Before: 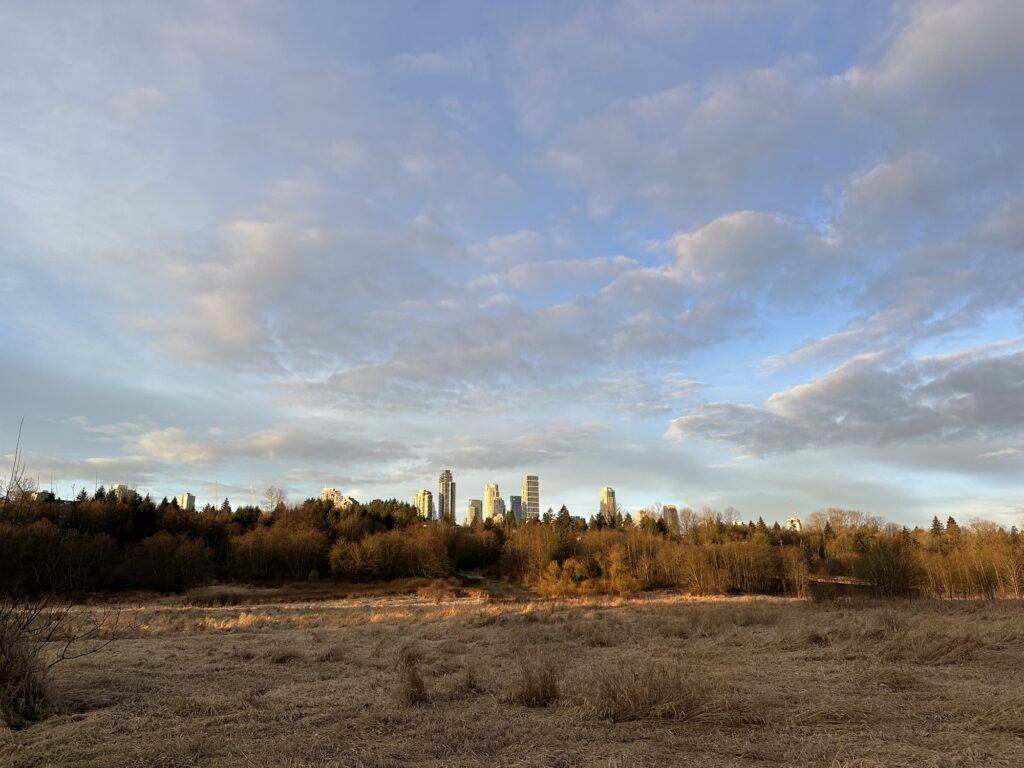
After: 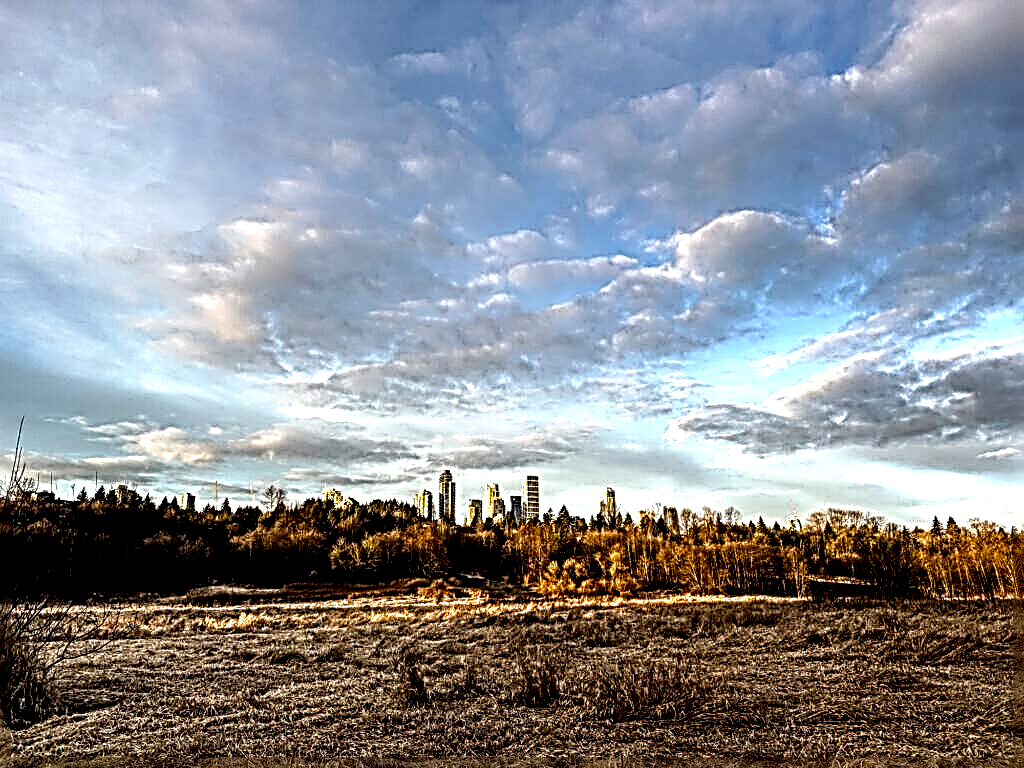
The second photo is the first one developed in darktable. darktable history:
color balance: output saturation 120%
sharpen: radius 4.001, amount 2
local contrast: highlights 115%, shadows 42%, detail 293%
